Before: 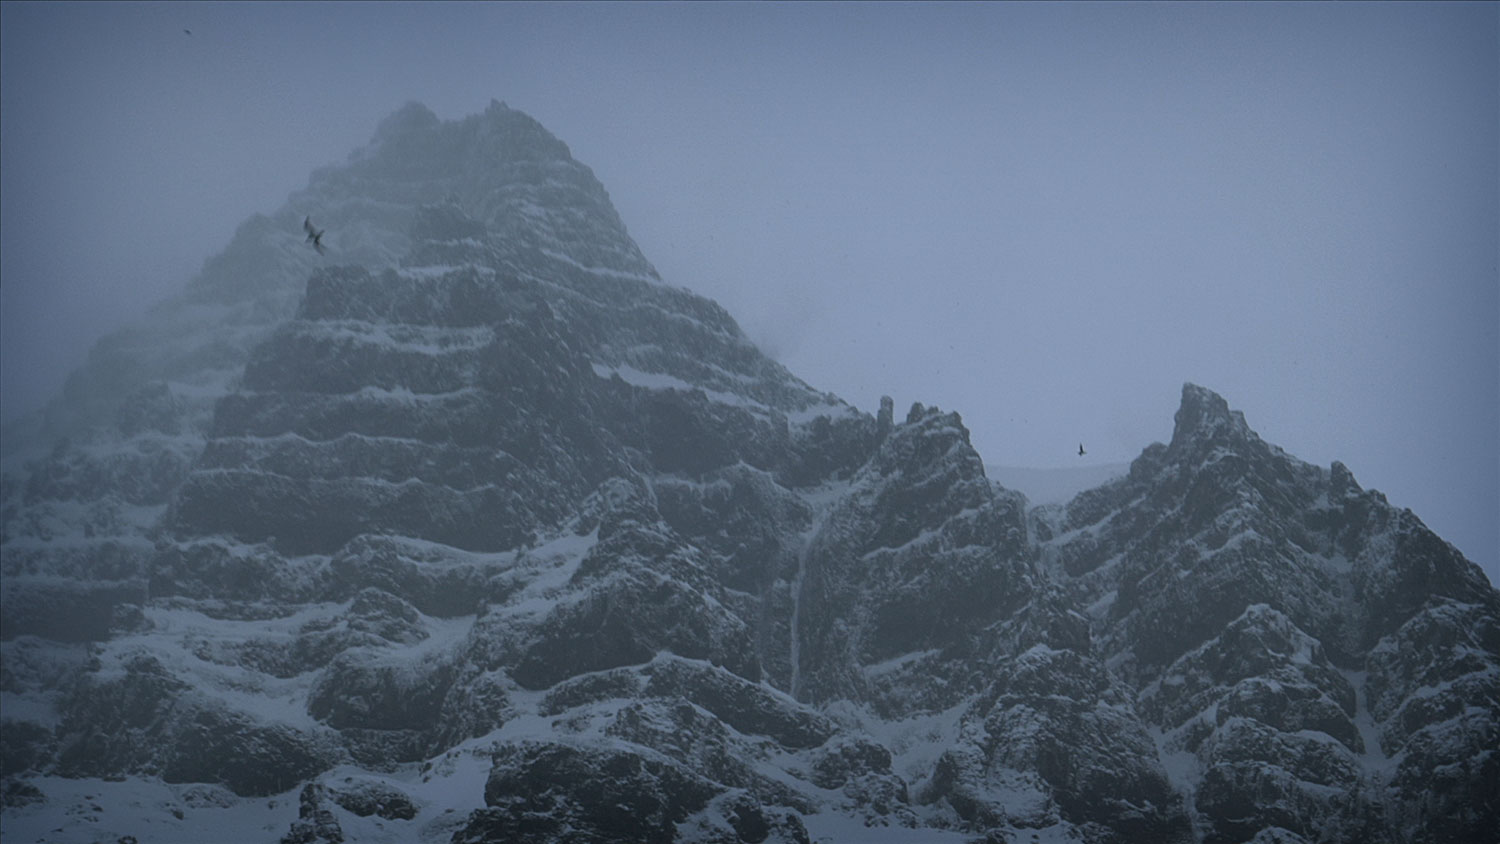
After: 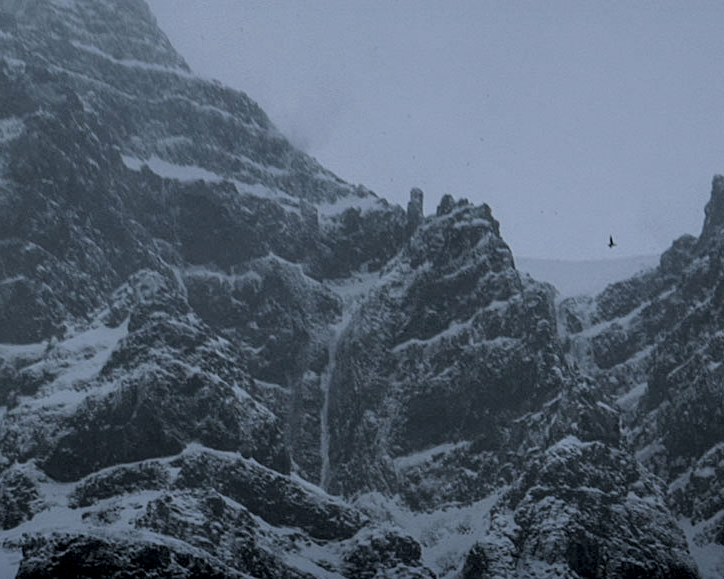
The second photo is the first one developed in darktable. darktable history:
crop: left 31.379%, top 24.658%, right 20.326%, bottom 6.628%
filmic rgb: black relative exposure -5 EV, hardness 2.88, contrast 1.1, highlights saturation mix -20%
local contrast: highlights 25%, detail 150%
